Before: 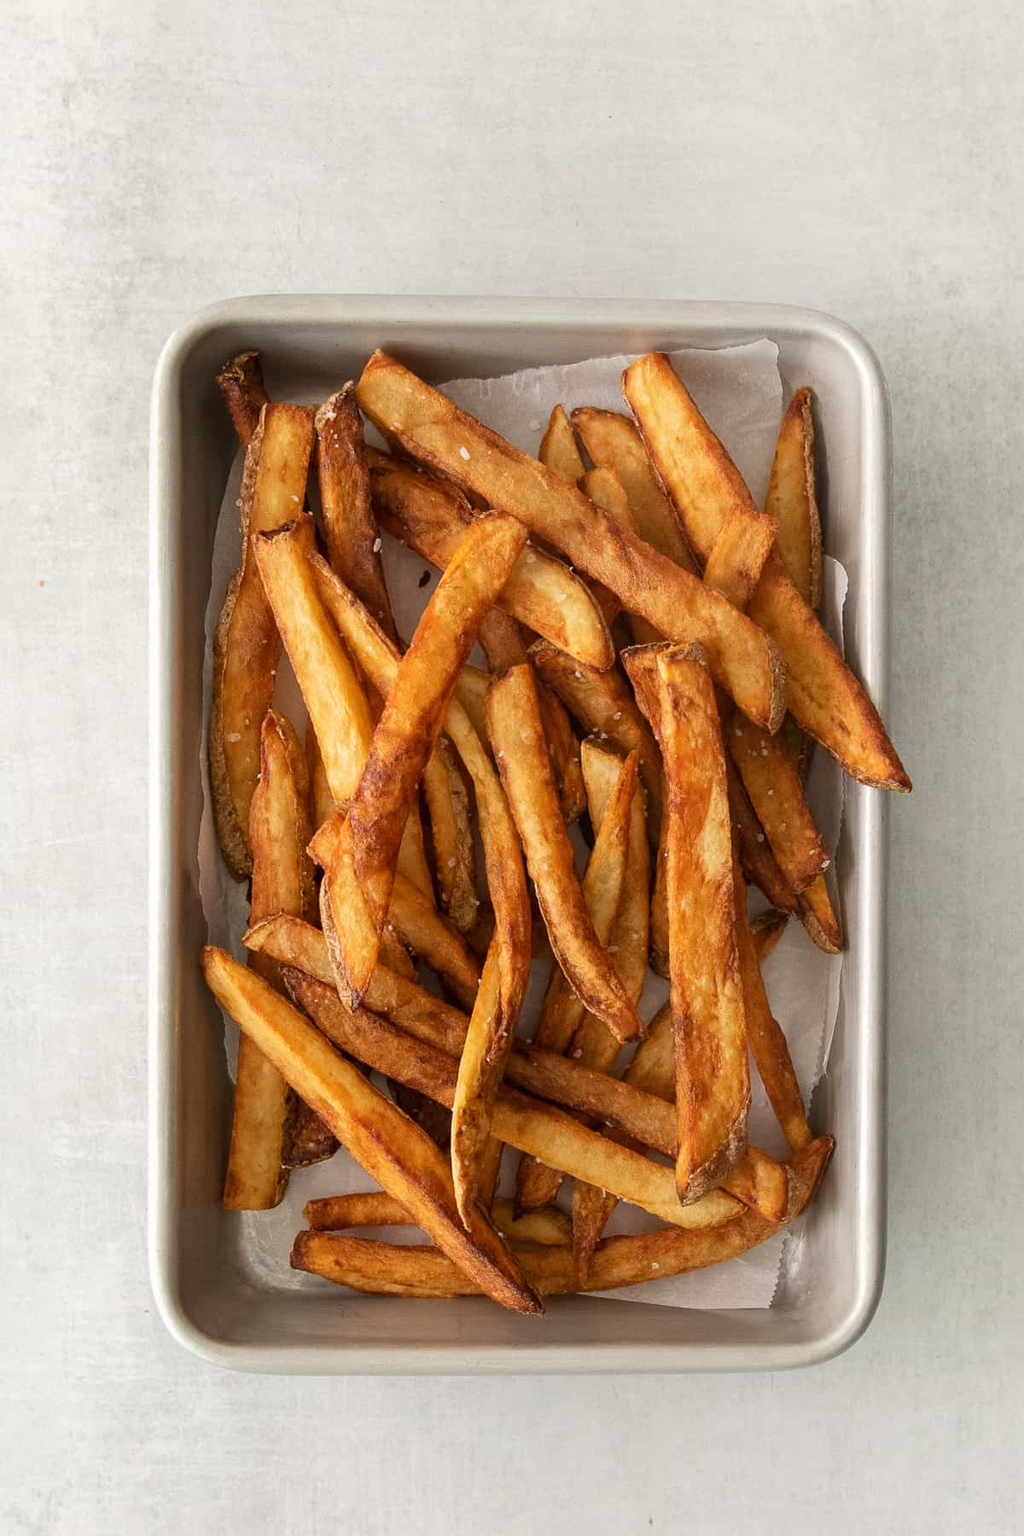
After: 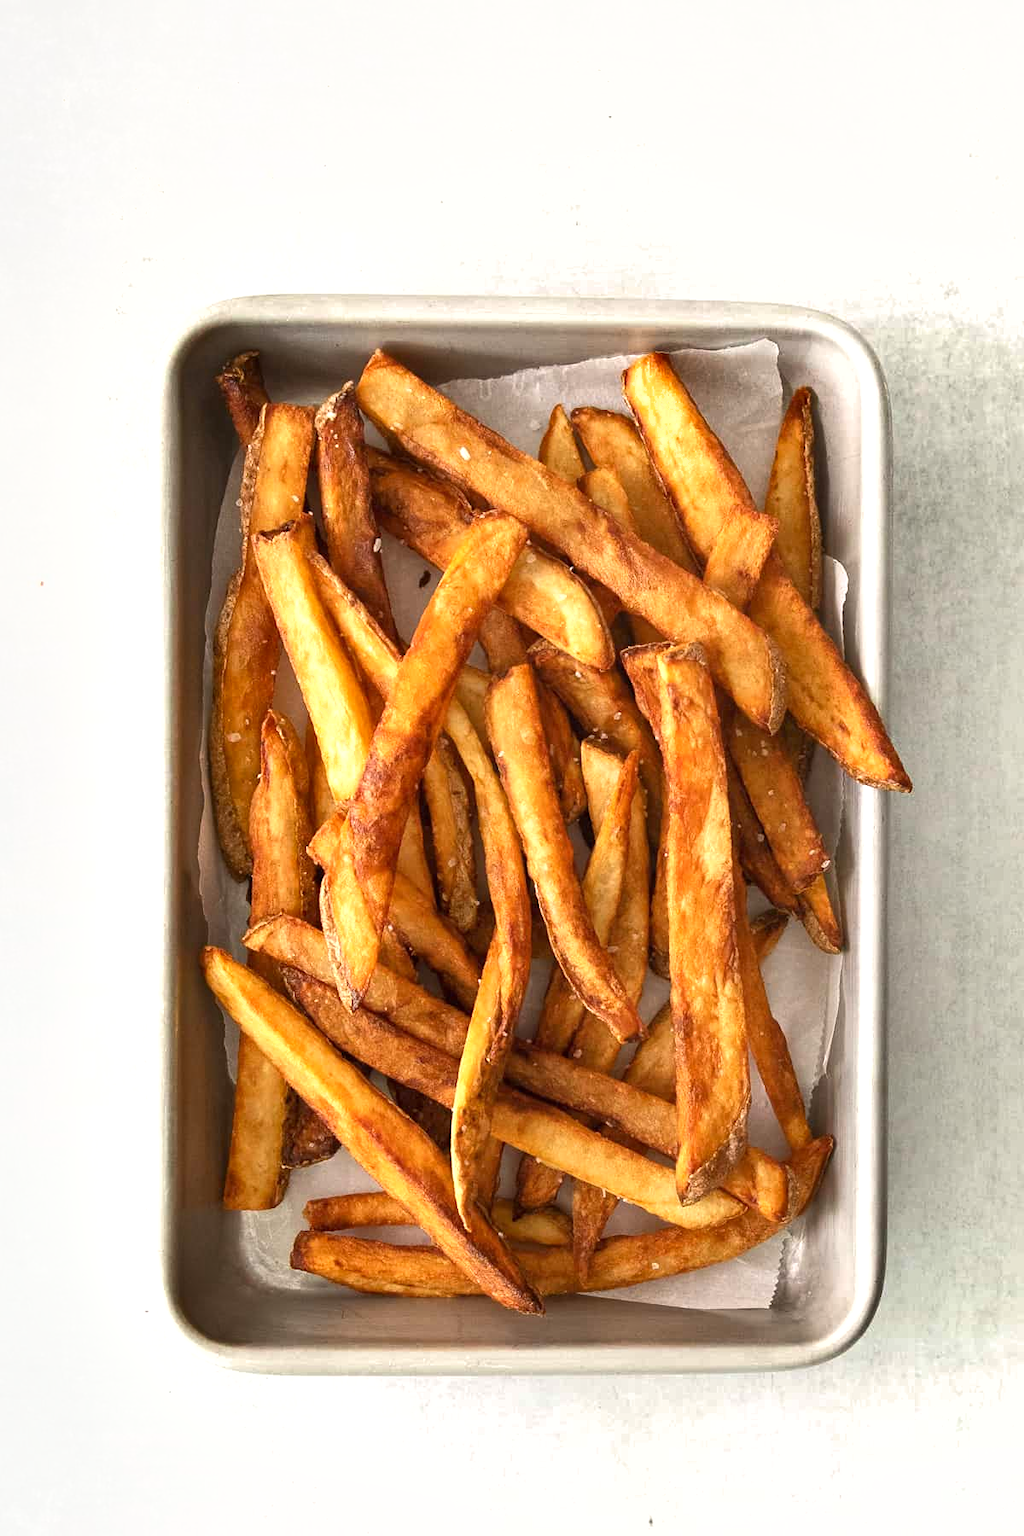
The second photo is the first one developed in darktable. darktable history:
shadows and highlights: low approximation 0.01, soften with gaussian
exposure: black level correction 0, exposure 0.695 EV, compensate highlight preservation false
